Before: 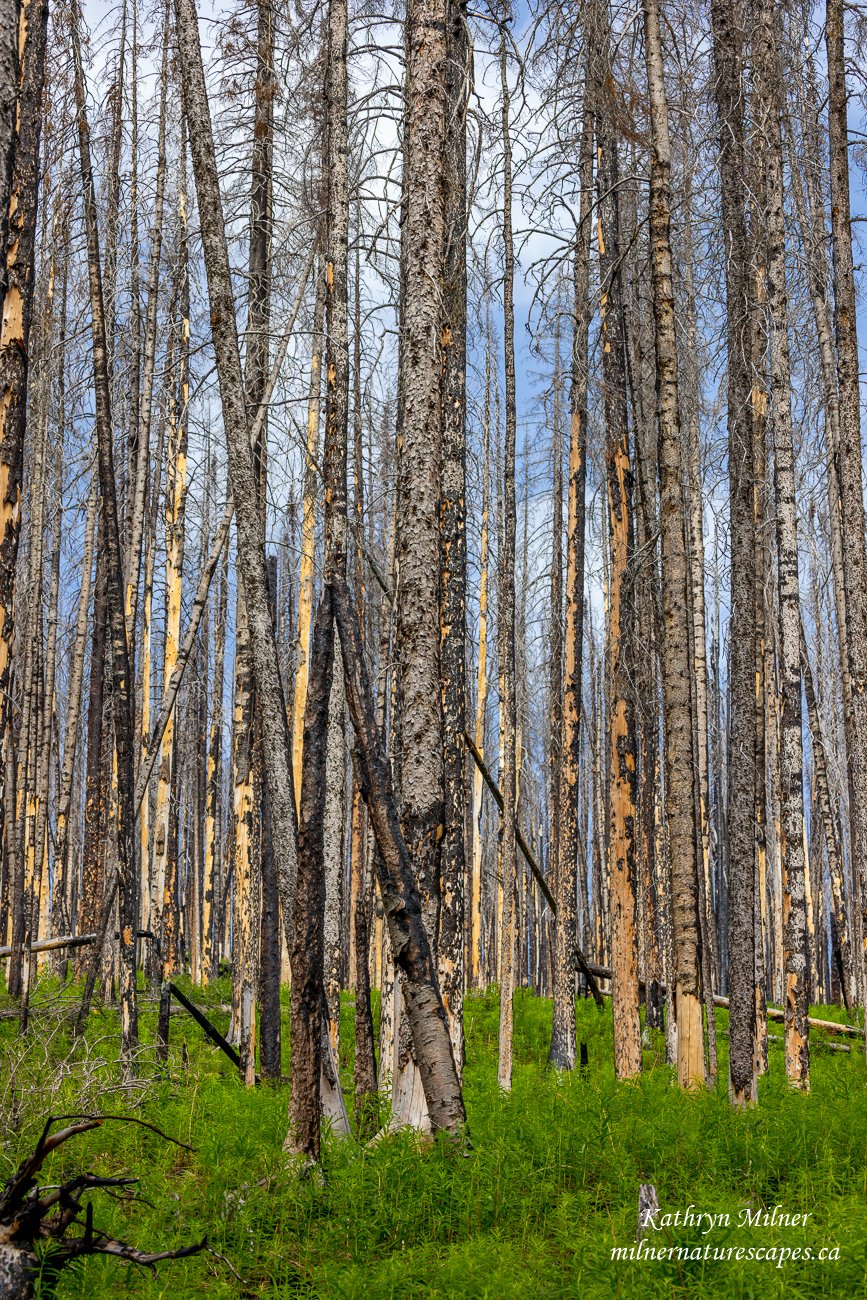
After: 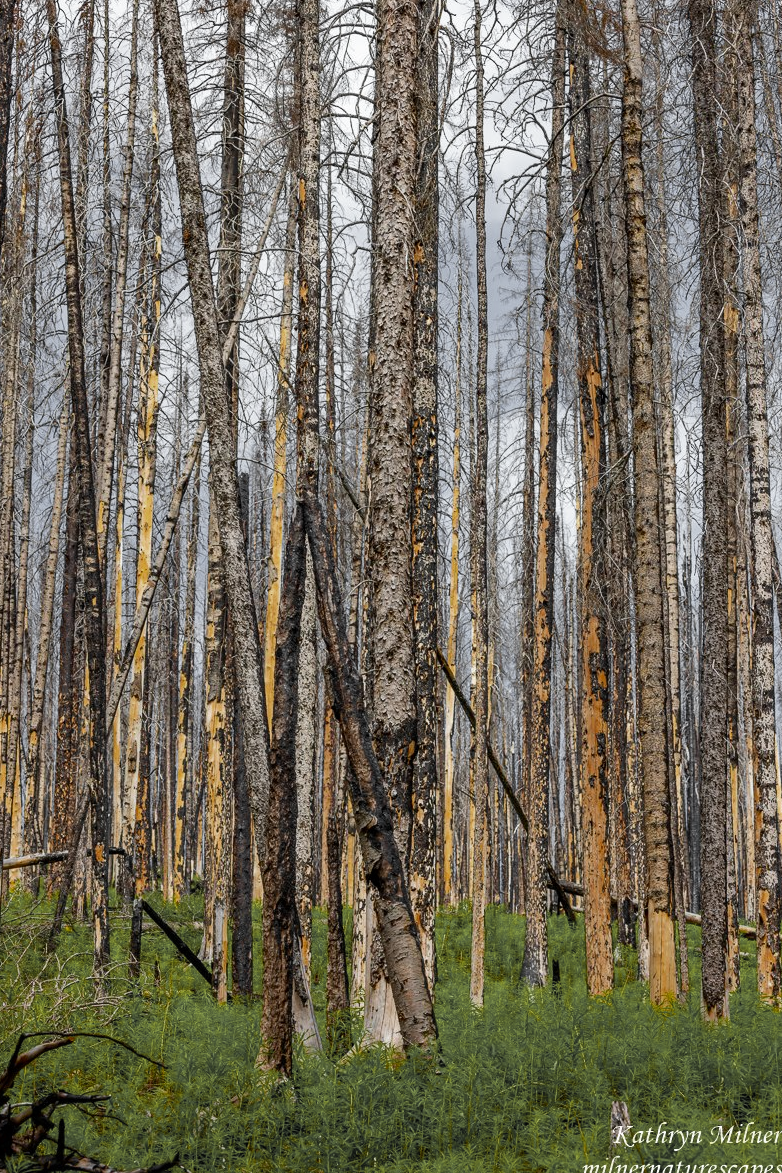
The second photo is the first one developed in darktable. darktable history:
color zones: curves: ch0 [(0.004, 0.388) (0.125, 0.392) (0.25, 0.404) (0.375, 0.5) (0.5, 0.5) (0.625, 0.5) (0.75, 0.5) (0.875, 0.5)]; ch1 [(0, 0.5) (0.125, 0.5) (0.25, 0.5) (0.375, 0.124) (0.524, 0.124) (0.645, 0.128) (0.789, 0.132) (0.914, 0.096) (0.998, 0.068)]
crop: left 3.305%, top 6.436%, right 6.389%, bottom 3.258%
